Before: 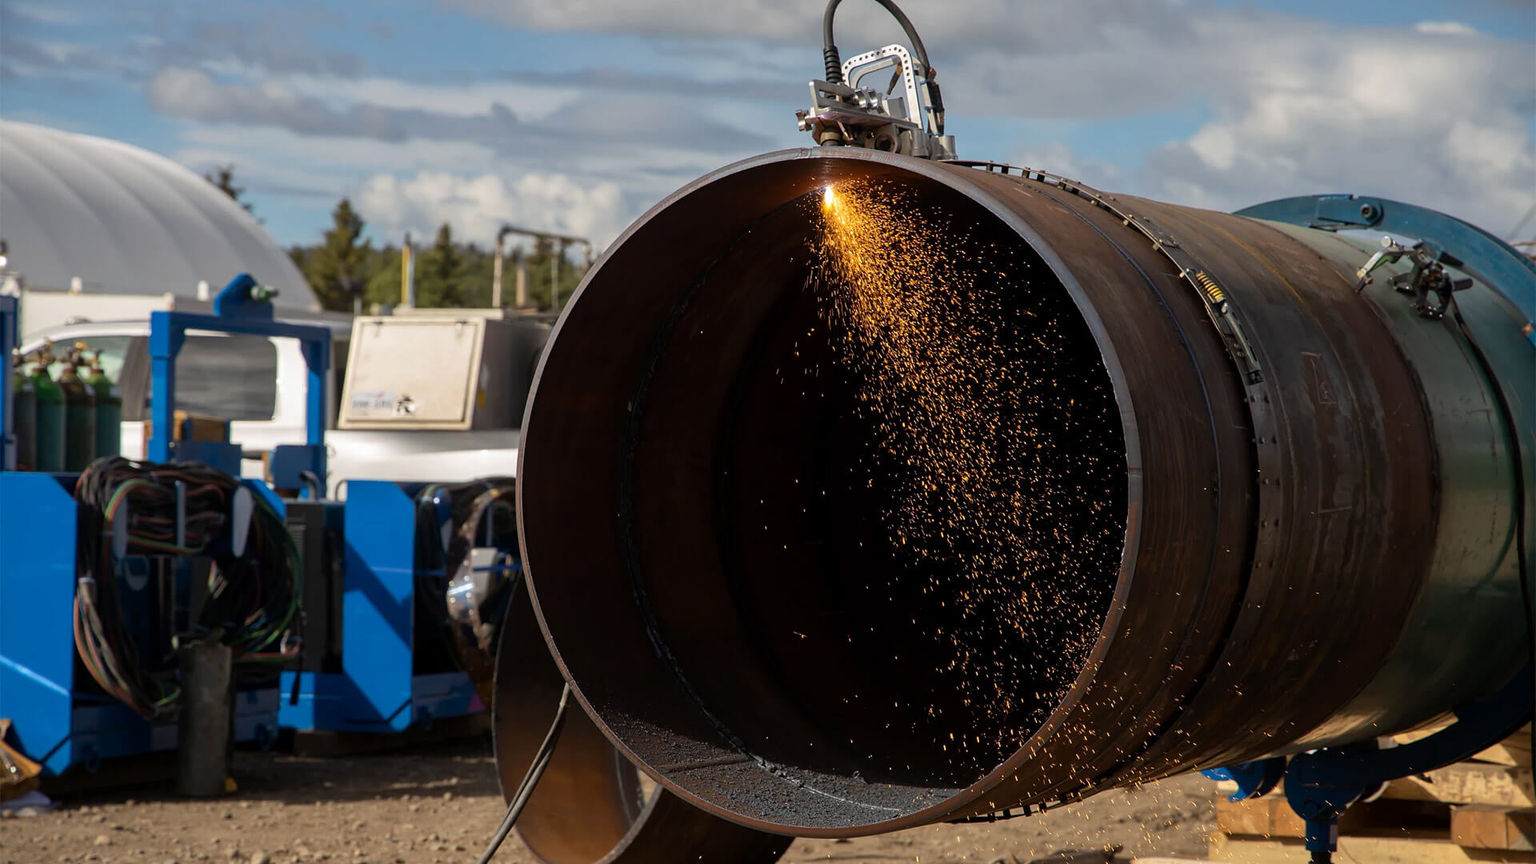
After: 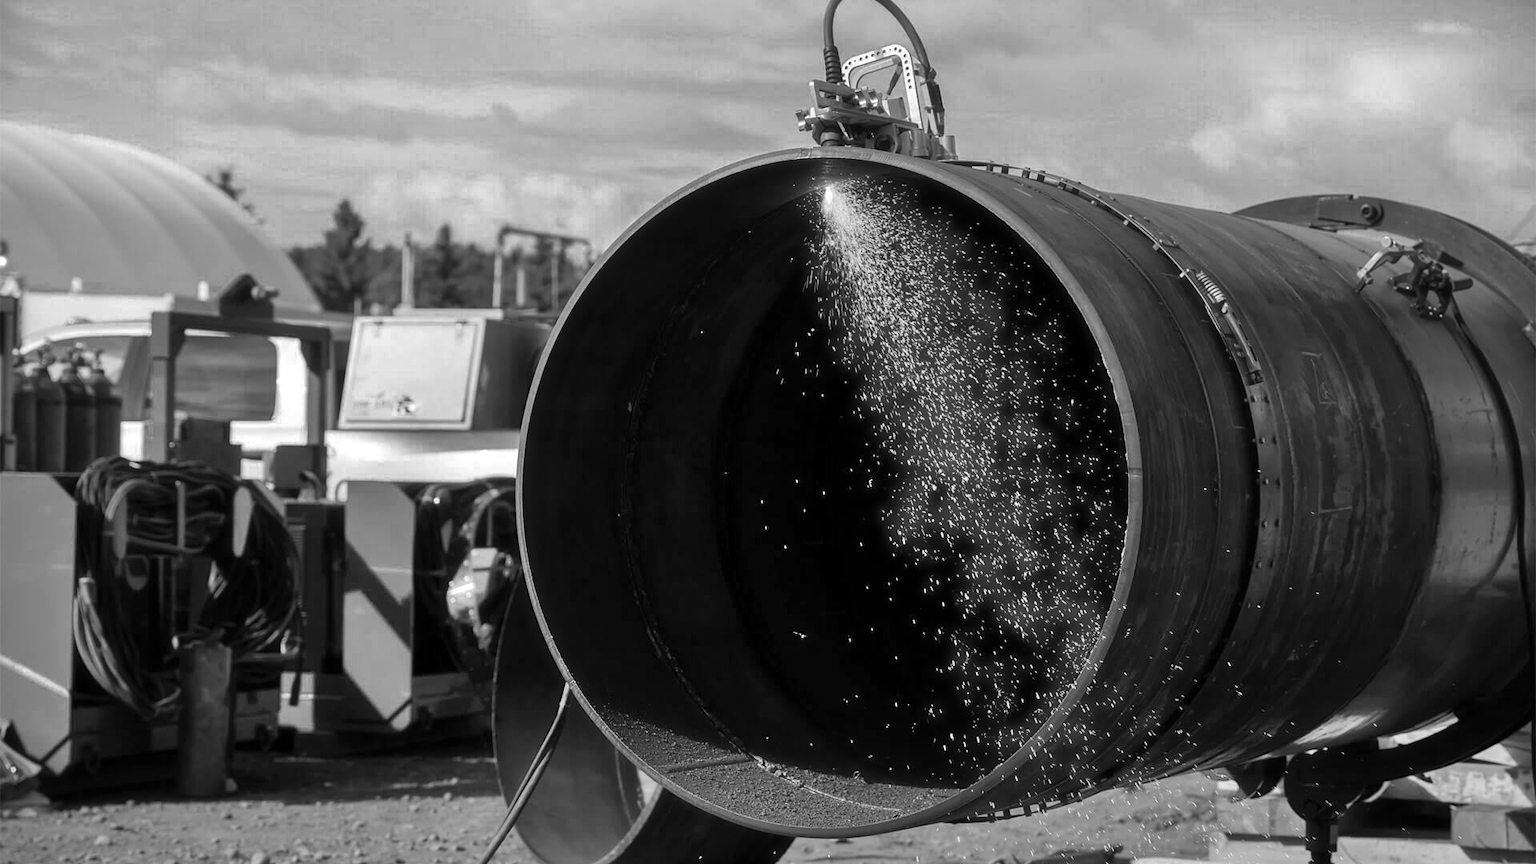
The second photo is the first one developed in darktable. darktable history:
haze removal: strength -0.1, adaptive false
color calibration: output R [0.972, 0.068, -0.094, 0], output G [-0.178, 1.216, -0.086, 0], output B [0.095, -0.136, 0.98, 0], illuminant custom, x 0.371, y 0.381, temperature 4283.16 K
color zones: curves: ch0 [(0, 0.533) (0.126, 0.533) (0.234, 0.533) (0.368, 0.357) (0.5, 0.5) (0.625, 0.5) (0.74, 0.637) (0.875, 0.5)]; ch1 [(0.004, 0.708) (0.129, 0.662) (0.25, 0.5) (0.375, 0.331) (0.496, 0.396) (0.625, 0.649) (0.739, 0.26) (0.875, 0.5) (1, 0.478)]; ch2 [(0, 0.409) (0.132, 0.403) (0.236, 0.558) (0.379, 0.448) (0.5, 0.5) (0.625, 0.5) (0.691, 0.39) (0.875, 0.5)]
shadows and highlights: highlights 70.7, soften with gaussian
monochrome: a -4.13, b 5.16, size 1
